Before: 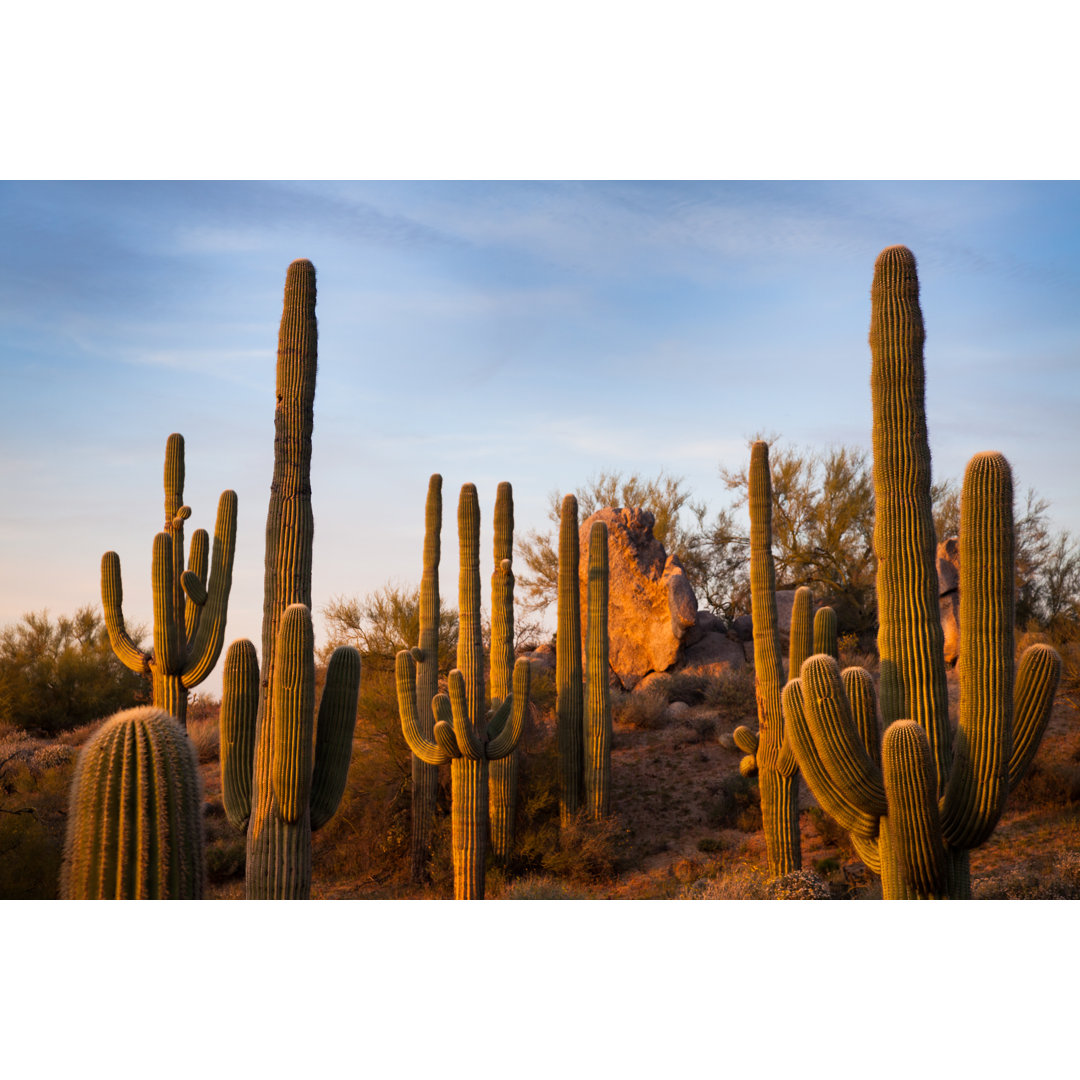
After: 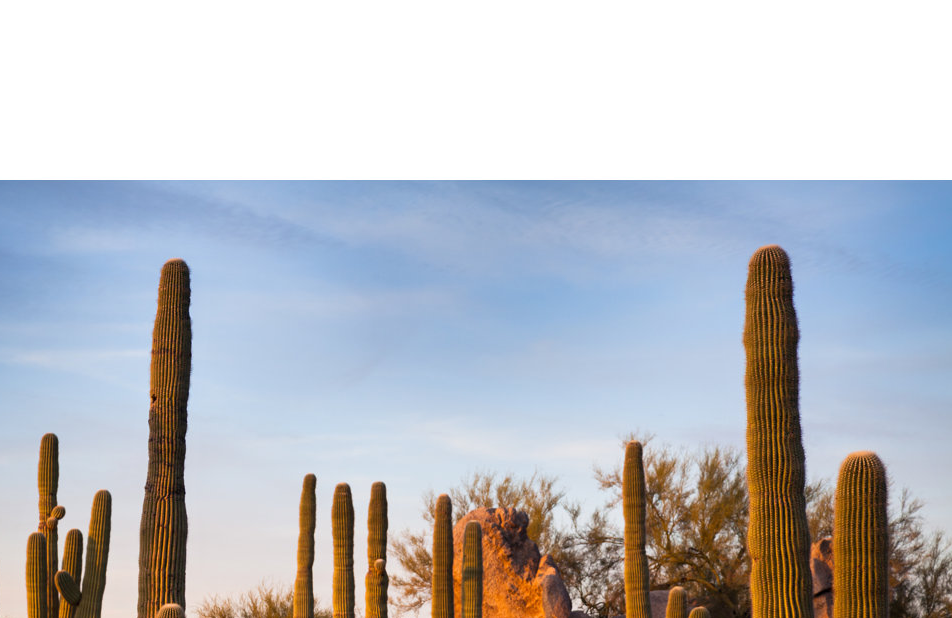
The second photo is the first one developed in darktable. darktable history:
crop and rotate: left 11.812%, bottom 42.776%
tone equalizer: on, module defaults
